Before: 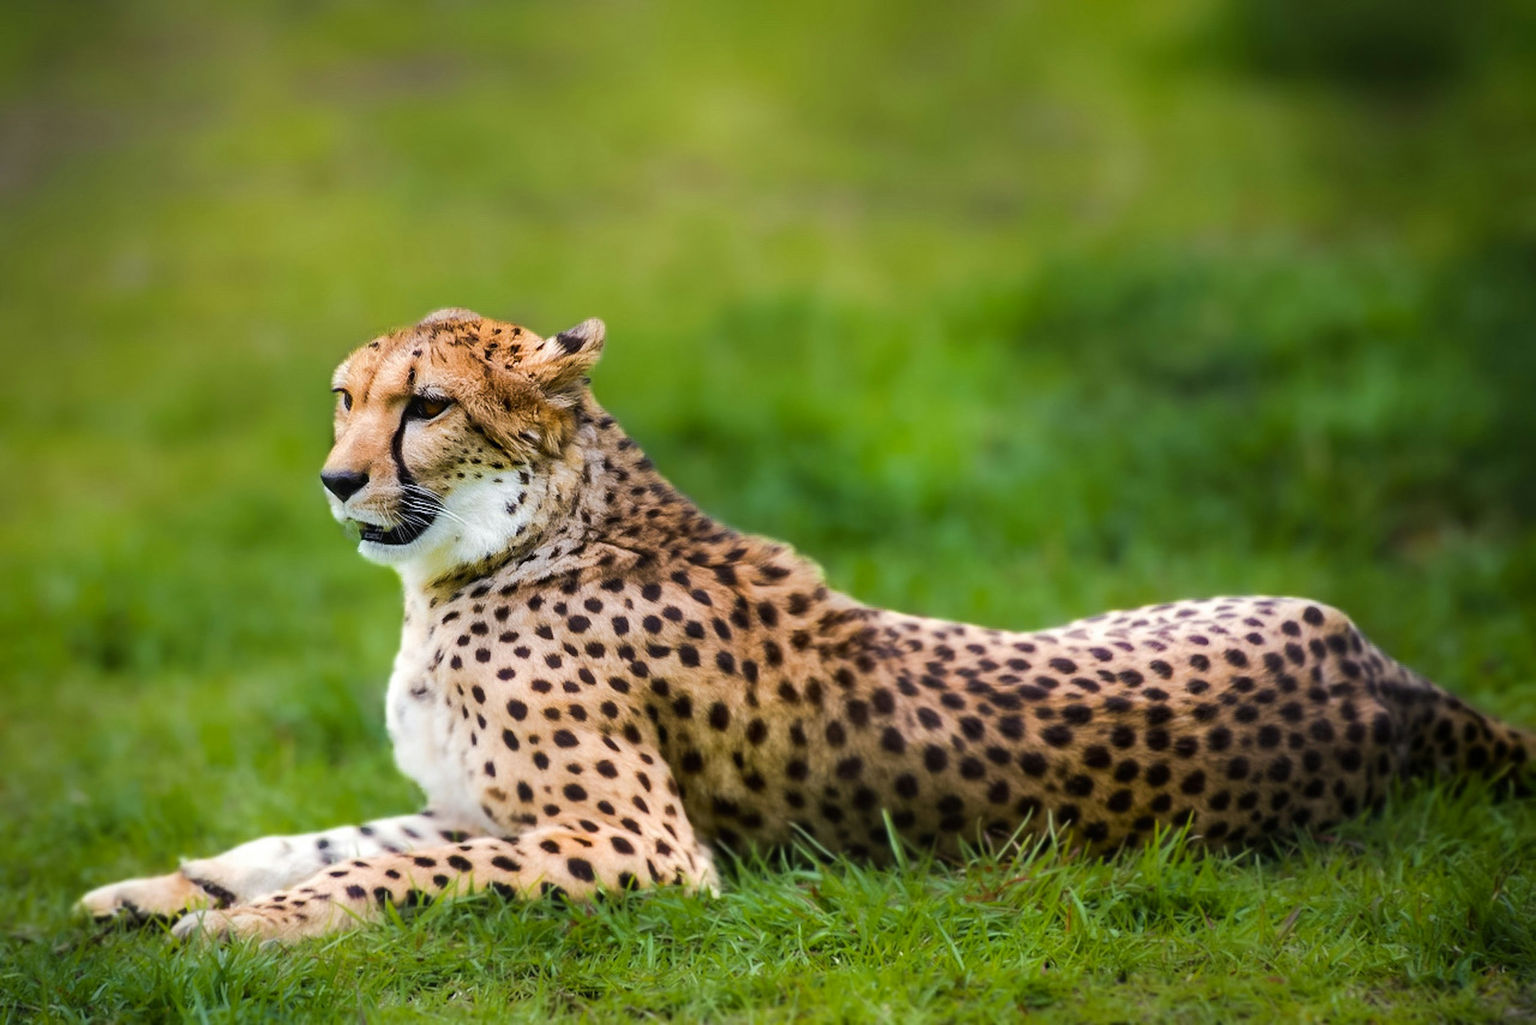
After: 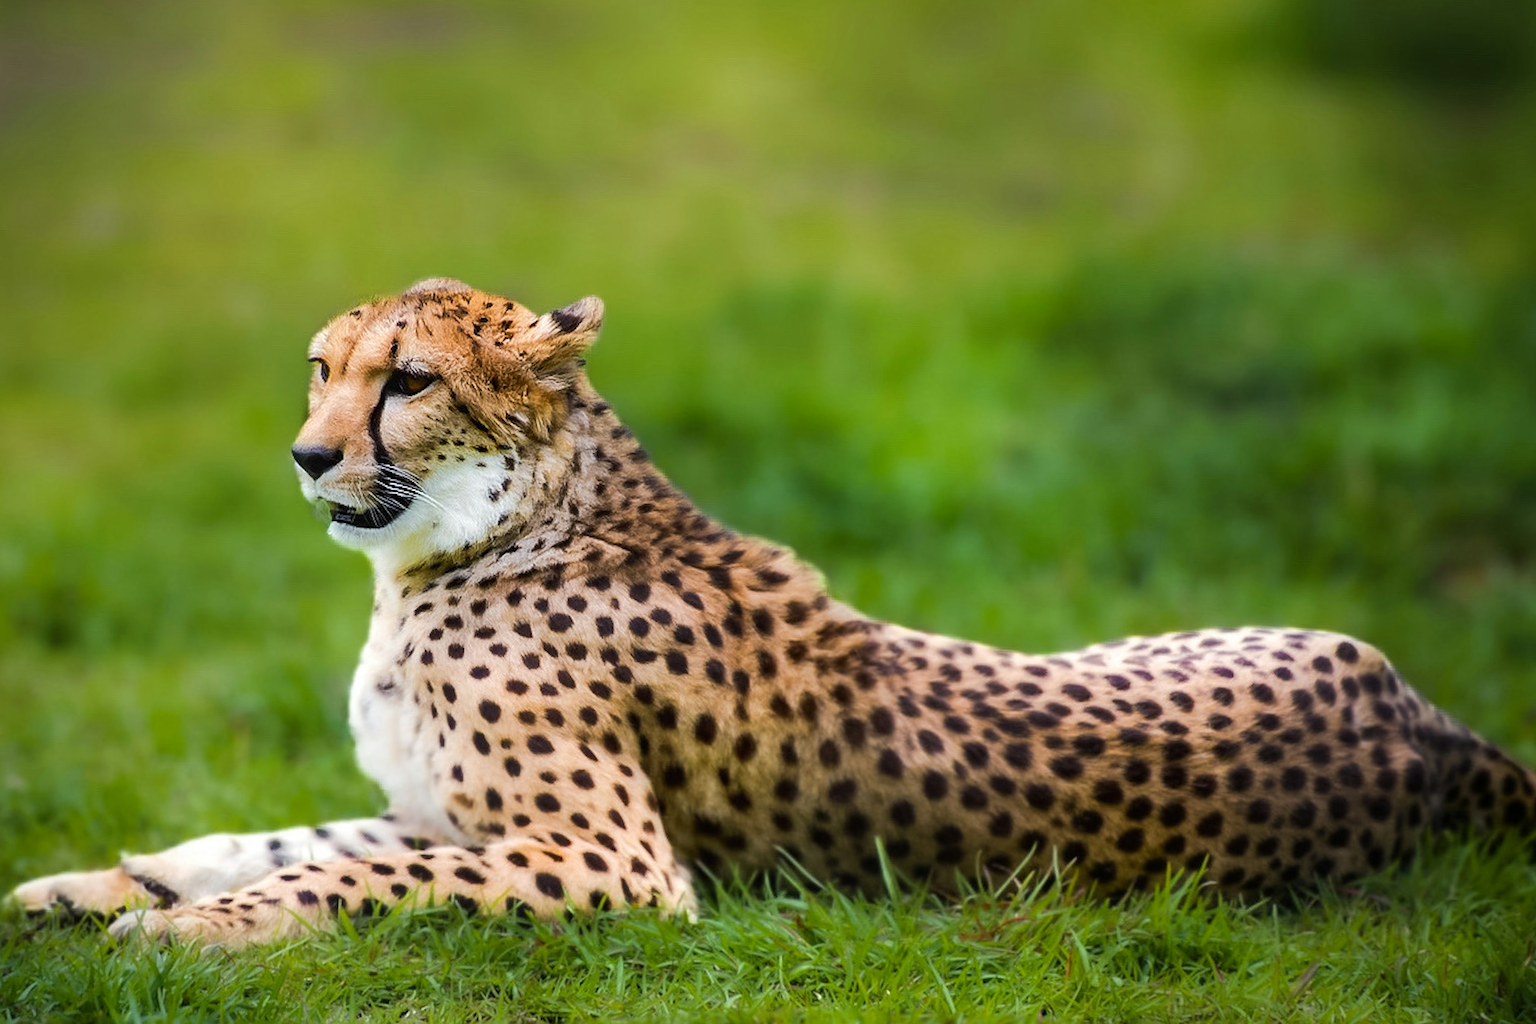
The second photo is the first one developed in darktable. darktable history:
crop and rotate: angle -2.79°
sharpen: on, module defaults
